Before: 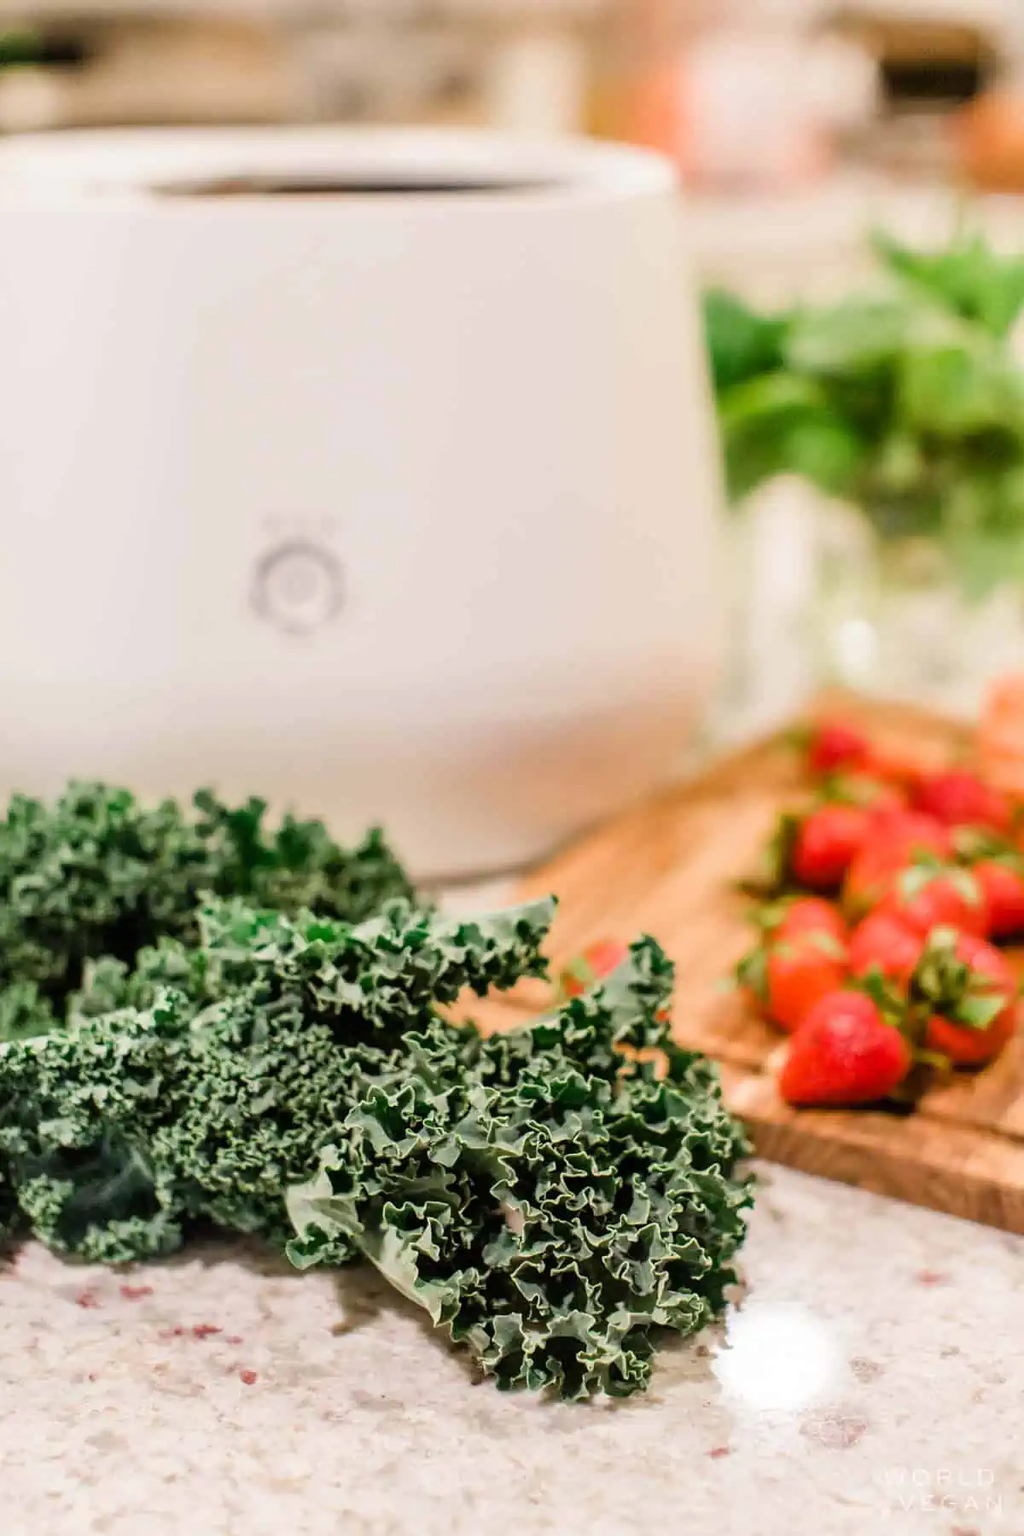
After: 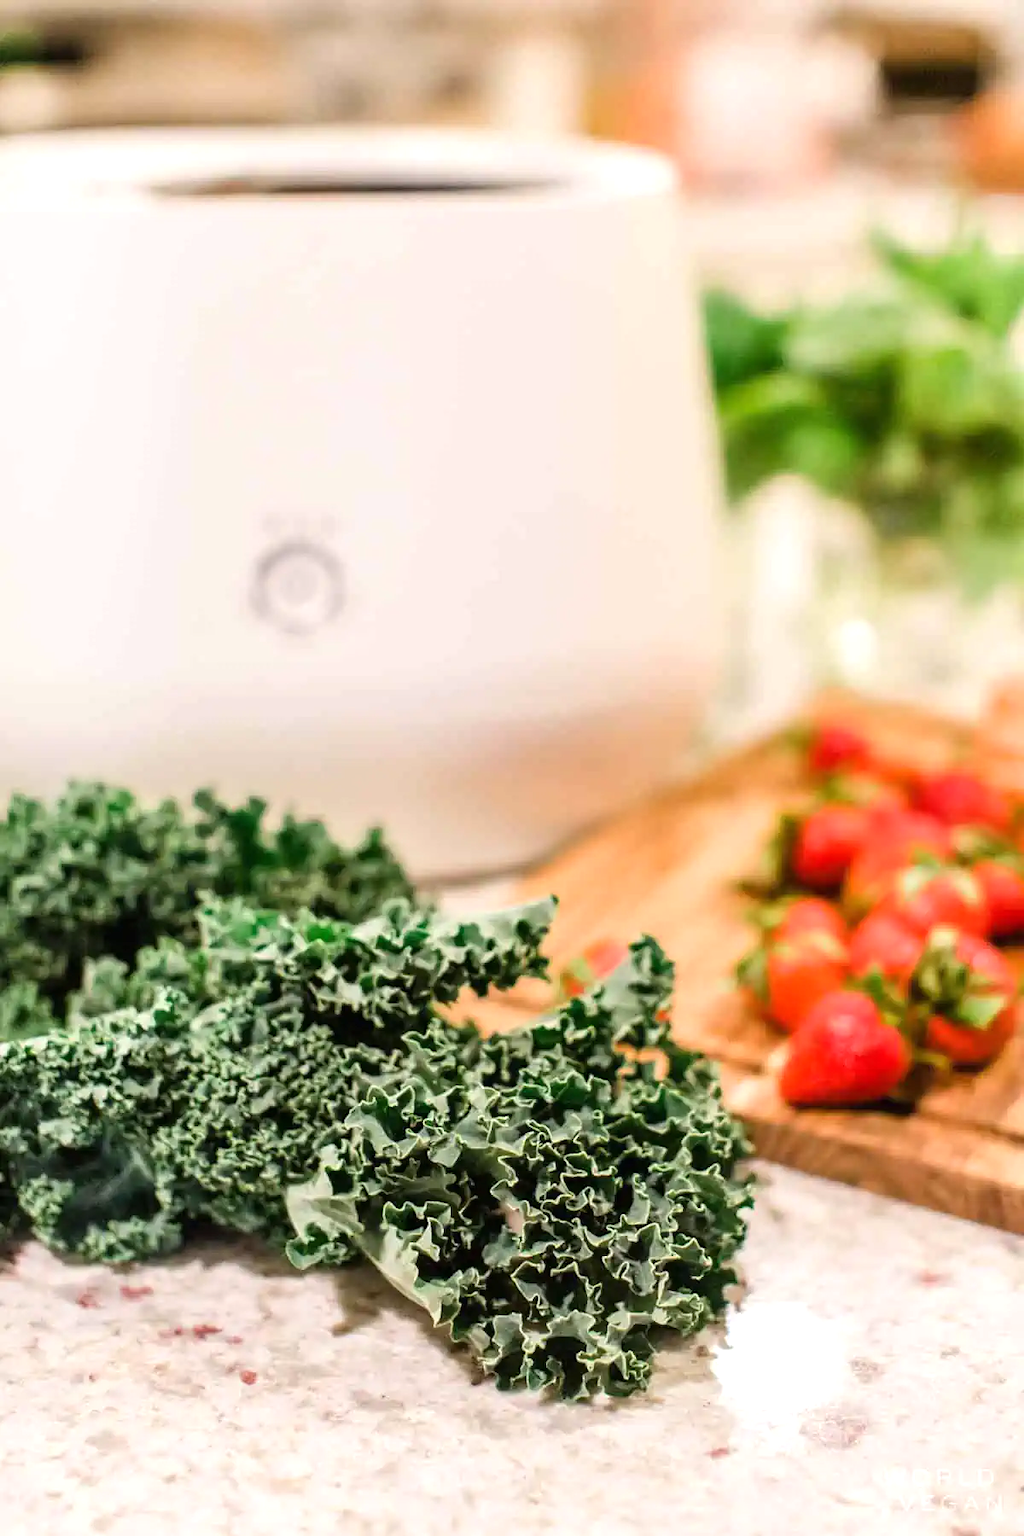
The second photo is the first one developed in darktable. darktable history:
exposure: black level correction 0, exposure 0.302 EV
